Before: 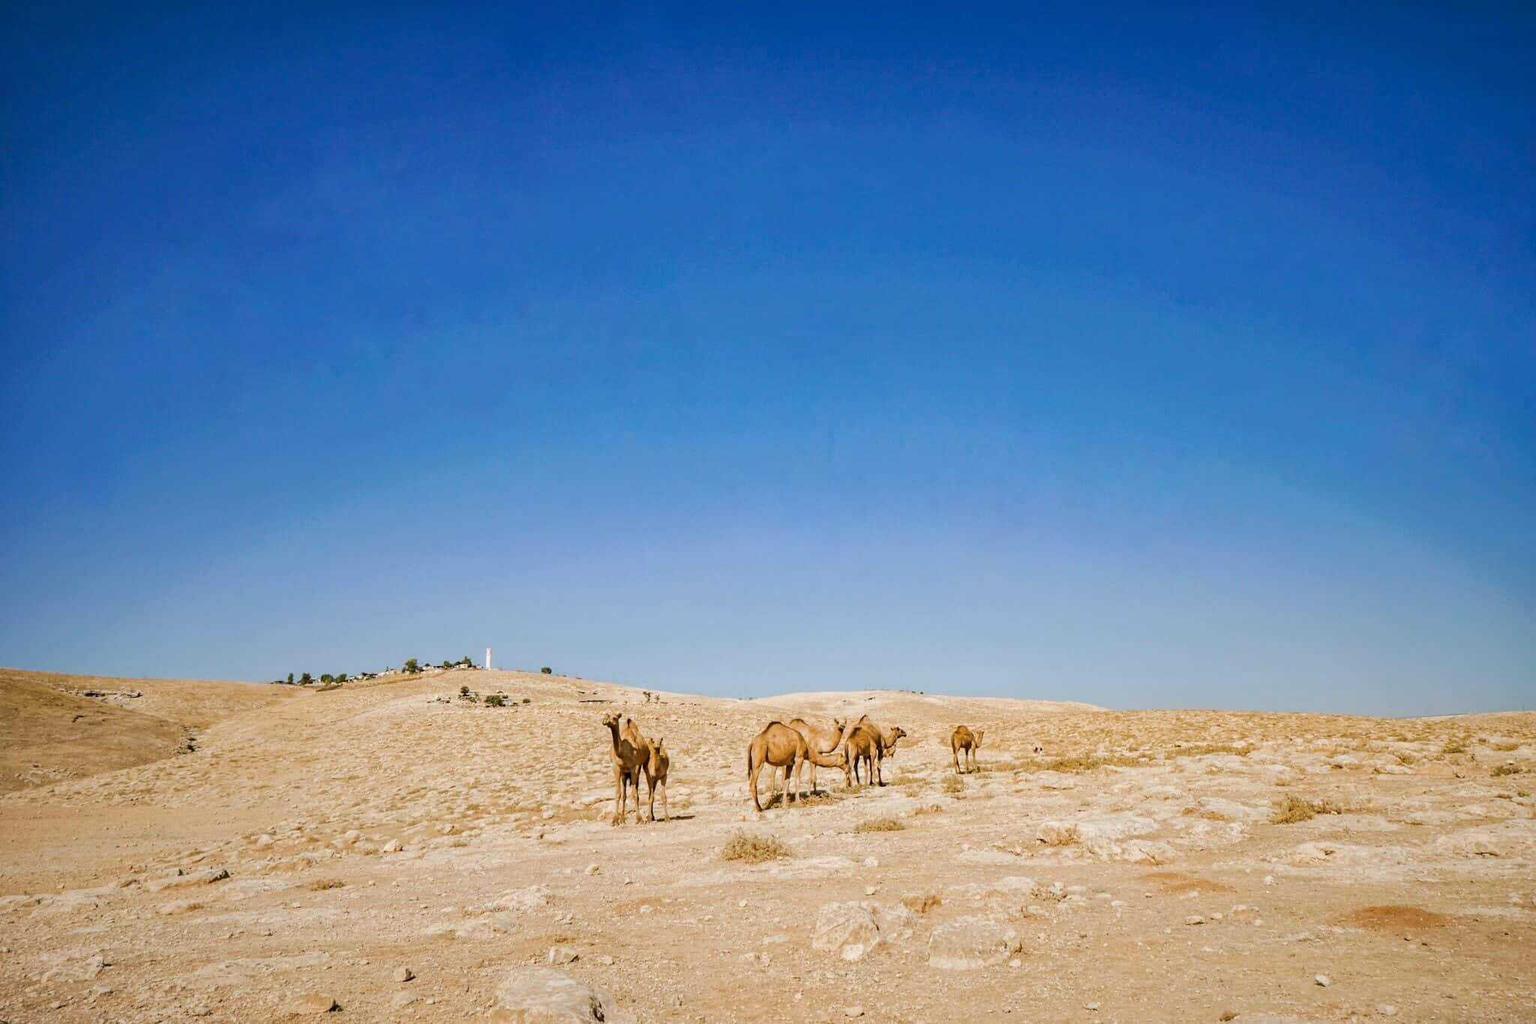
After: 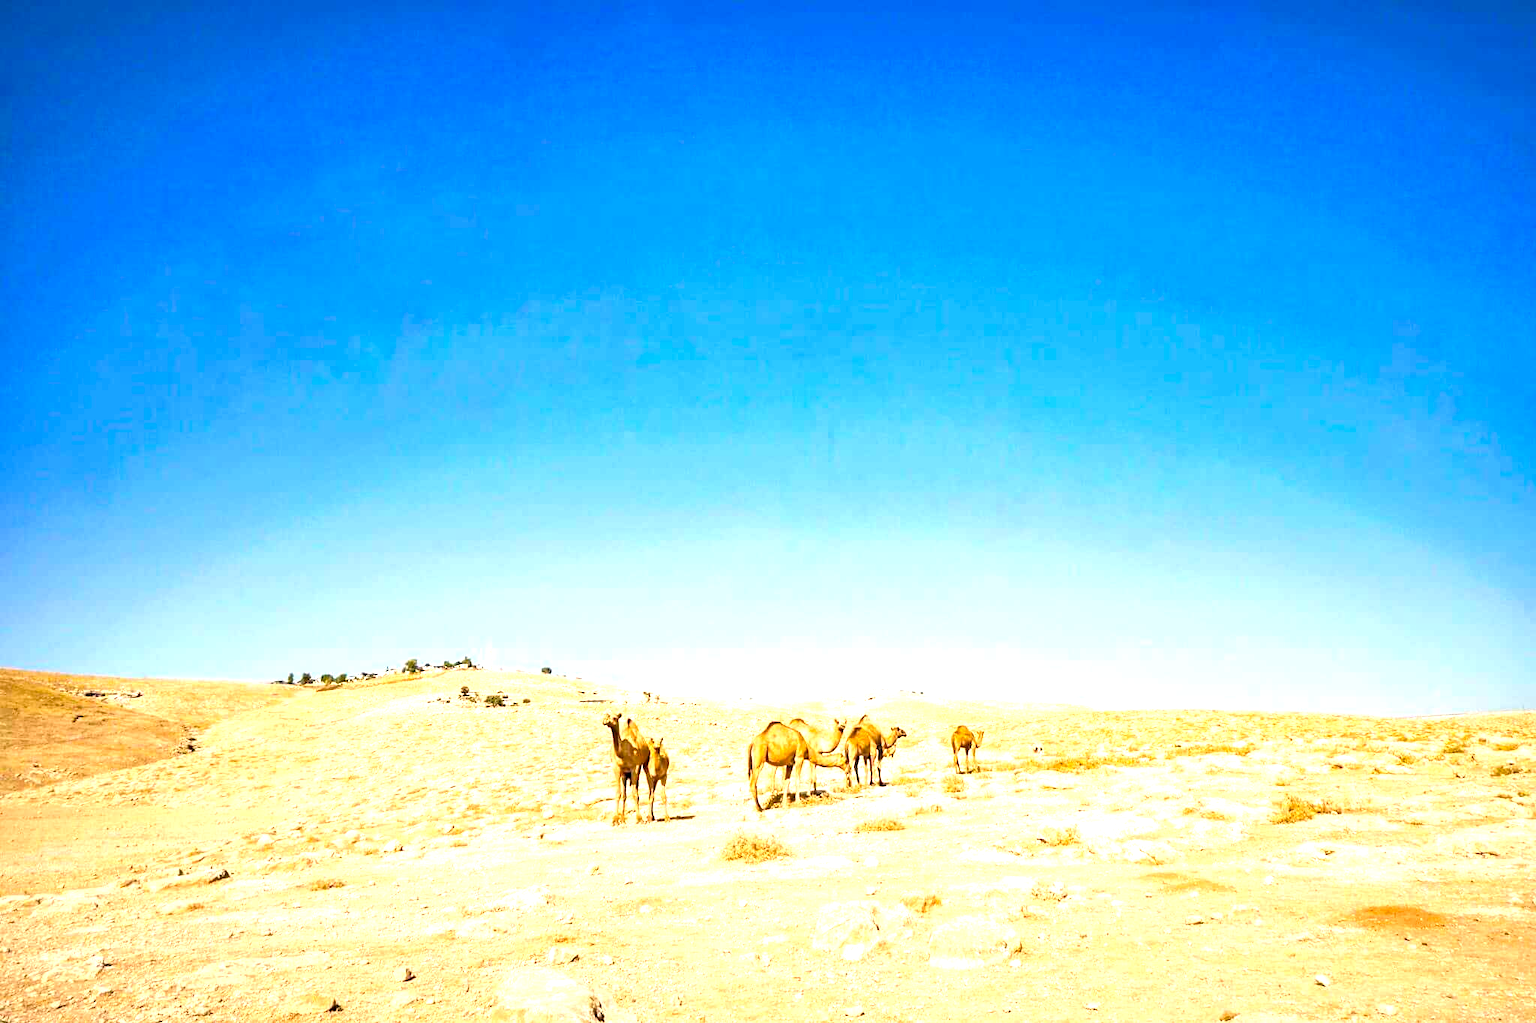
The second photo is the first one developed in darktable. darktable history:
color balance rgb: highlights gain › chroma 2.015%, highlights gain › hue 73.26°, global offset › luminance -0.896%, perceptual saturation grading › global saturation 9.564%, global vibrance 20%
exposure: black level correction 0, exposure 1.45 EV, compensate highlight preservation false
